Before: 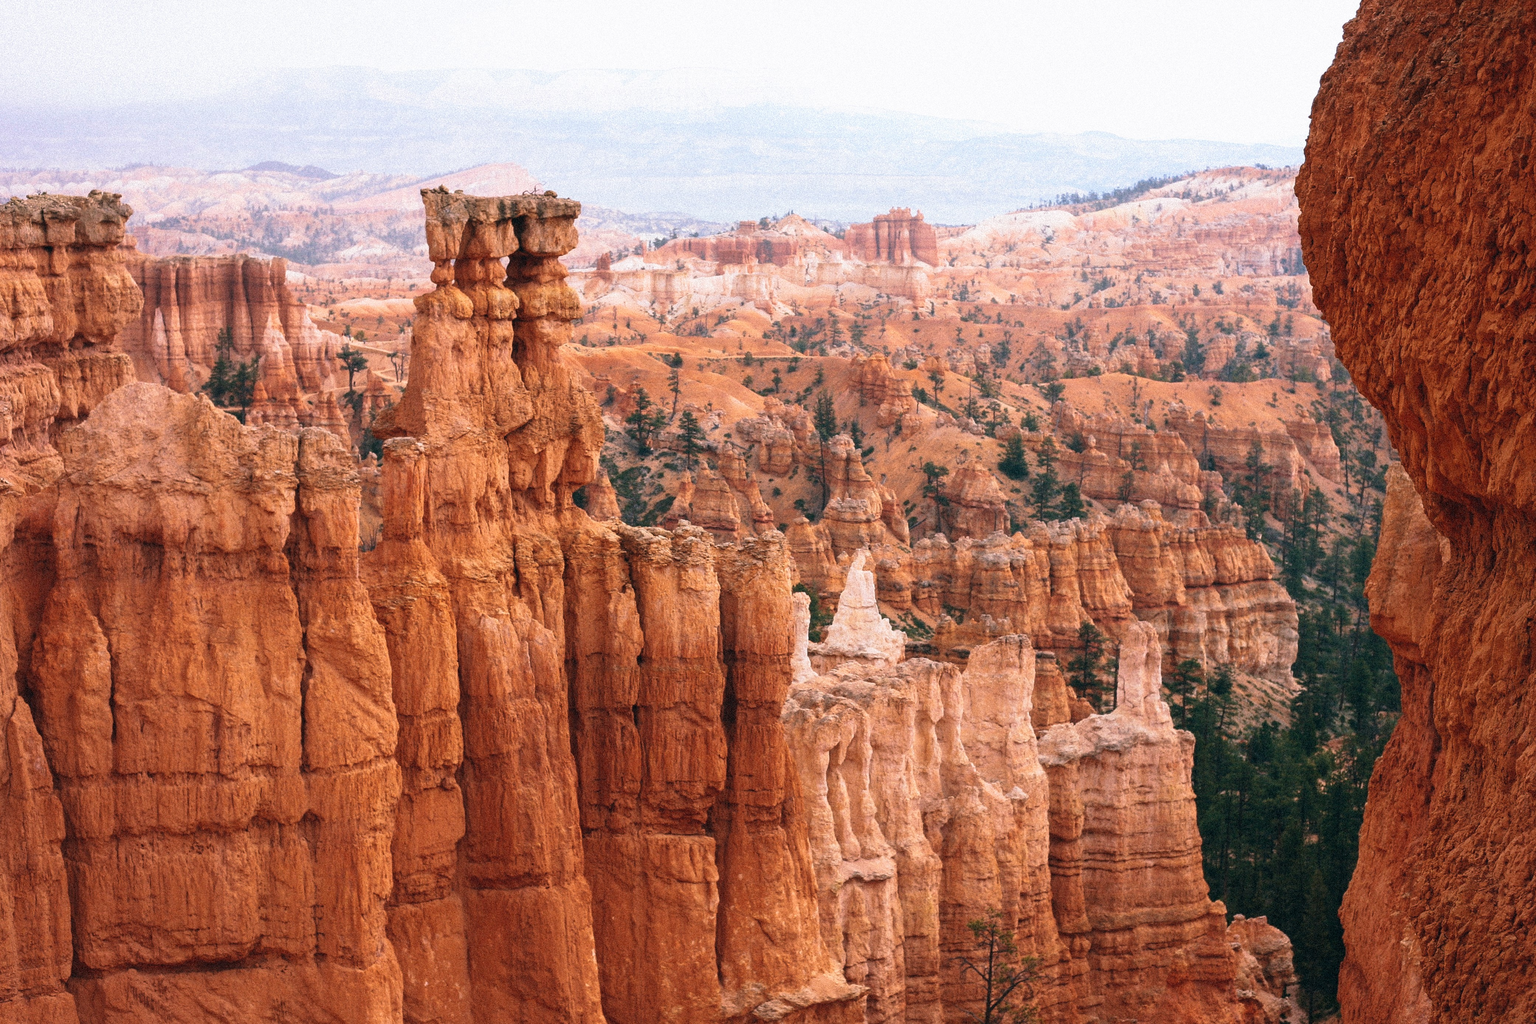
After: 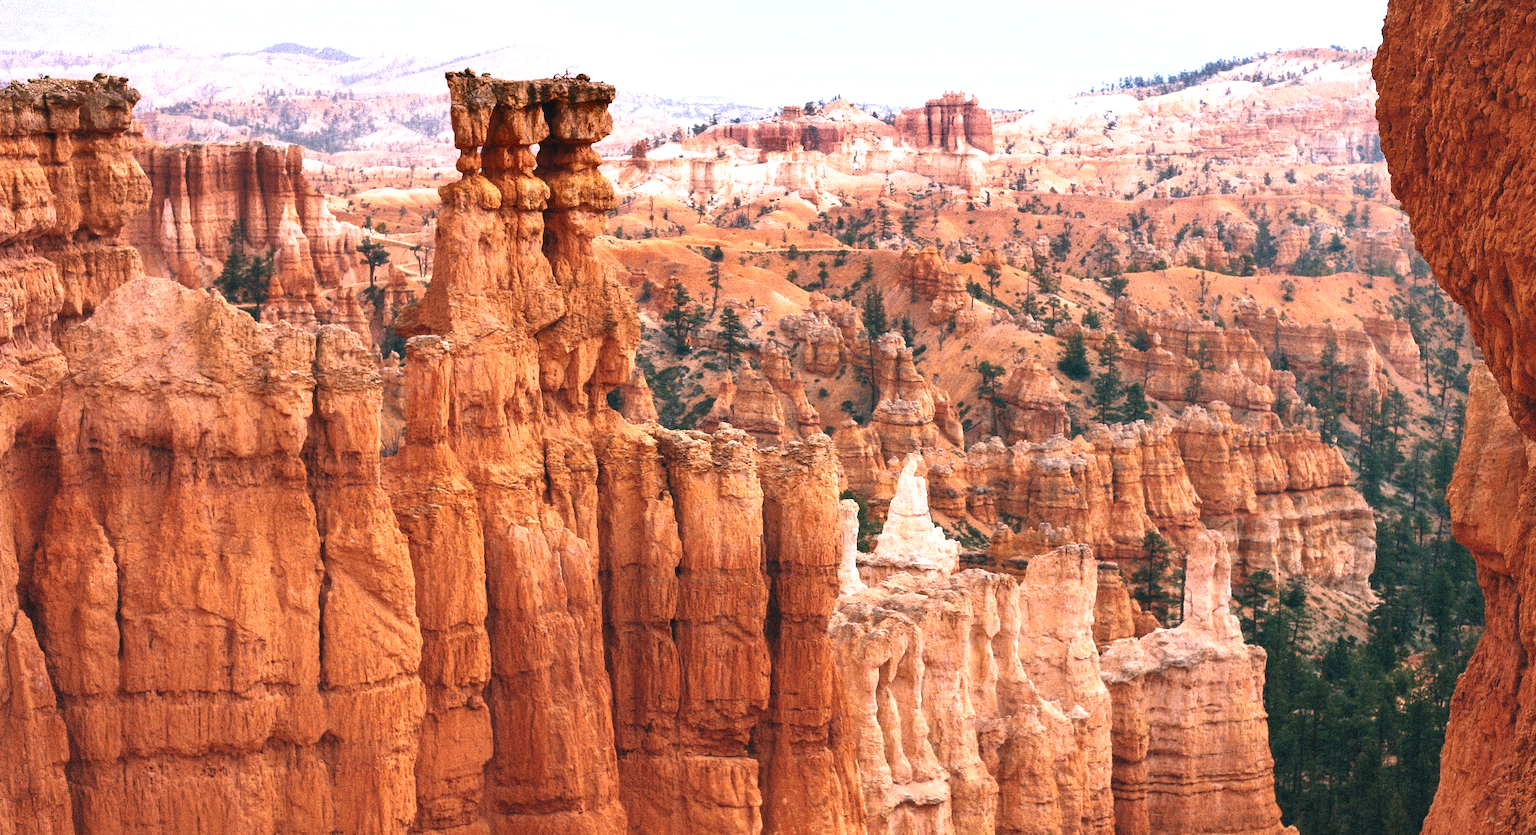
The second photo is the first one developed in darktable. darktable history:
shadows and highlights: radius 336.98, shadows 28.79, soften with gaussian
exposure: black level correction -0.002, exposure 0.545 EV, compensate highlight preservation false
crop and rotate: angle 0.035°, top 11.836%, right 5.54%, bottom 11.138%
